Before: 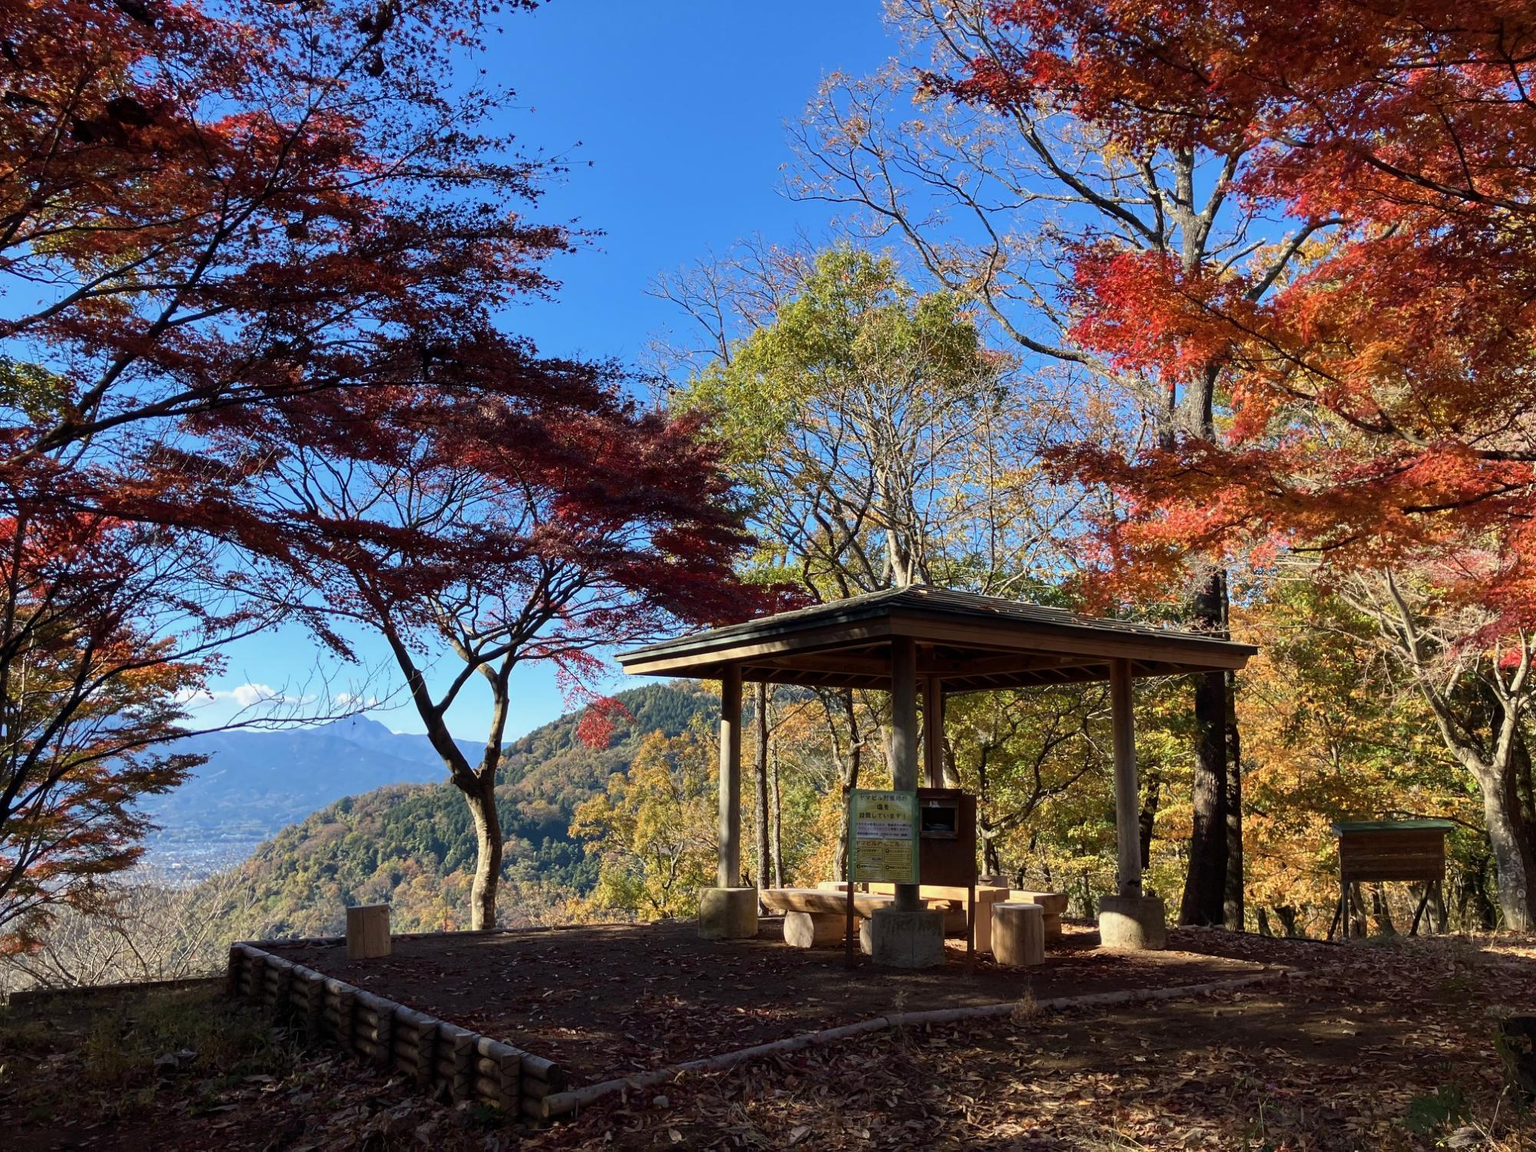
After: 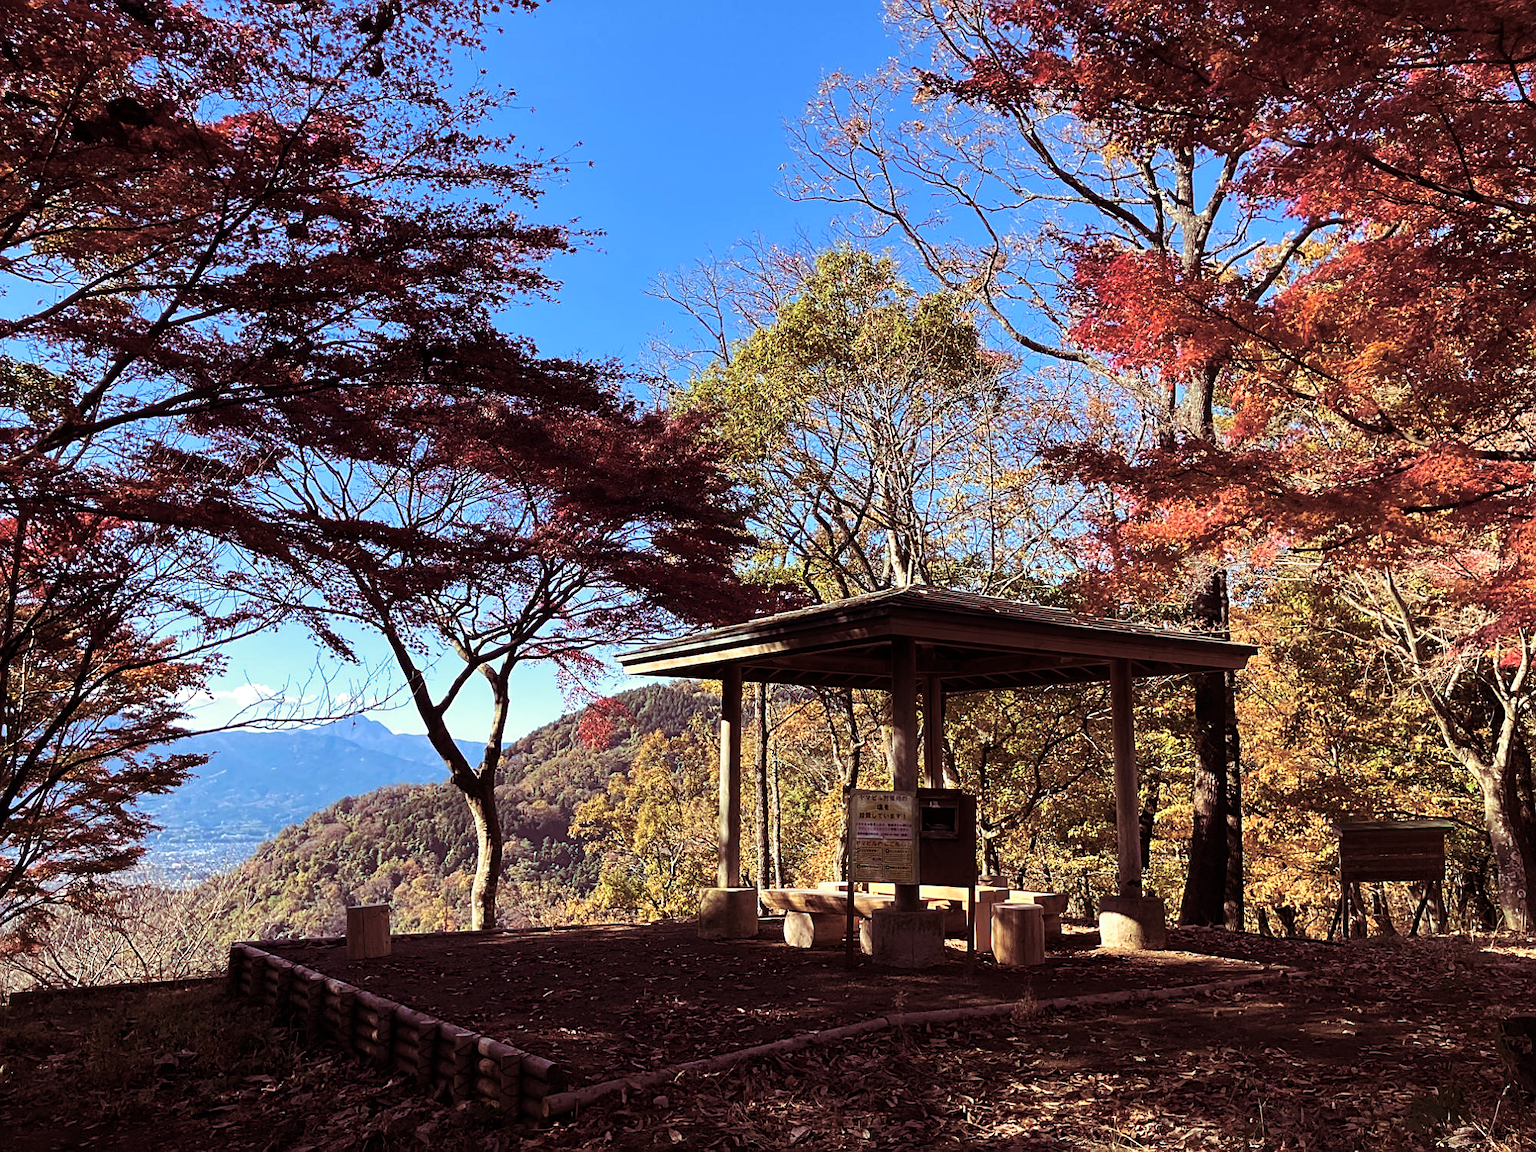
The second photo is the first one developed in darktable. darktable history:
split-toning: on, module defaults
tone equalizer: -8 EV -0.417 EV, -7 EV -0.389 EV, -6 EV -0.333 EV, -5 EV -0.222 EV, -3 EV 0.222 EV, -2 EV 0.333 EV, -1 EV 0.389 EV, +0 EV 0.417 EV, edges refinement/feathering 500, mask exposure compensation -1.57 EV, preserve details no
velvia: on, module defaults
sharpen: on, module defaults
